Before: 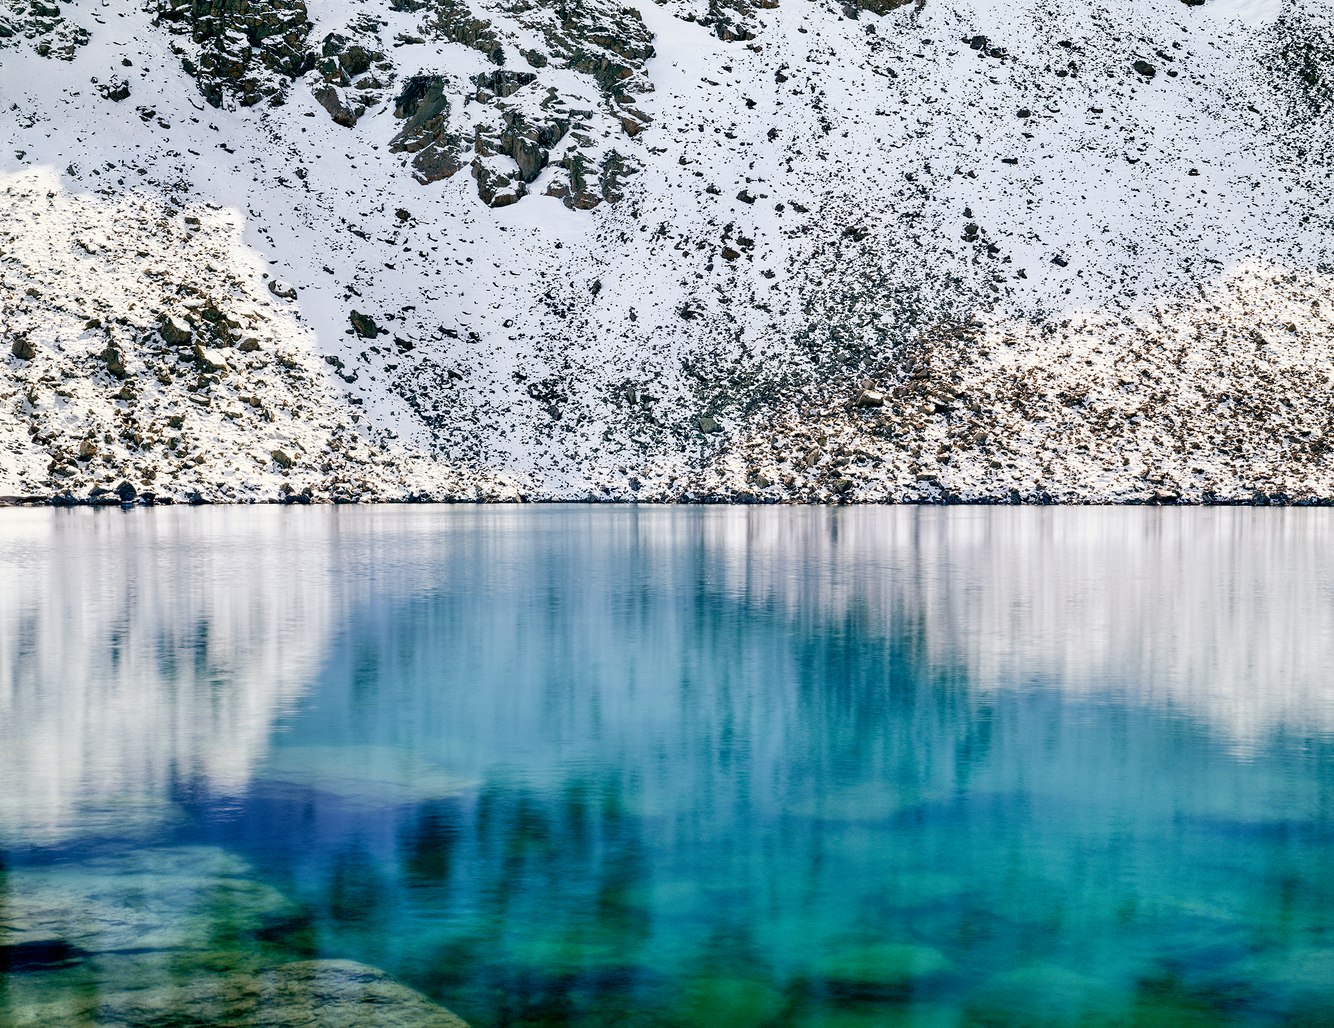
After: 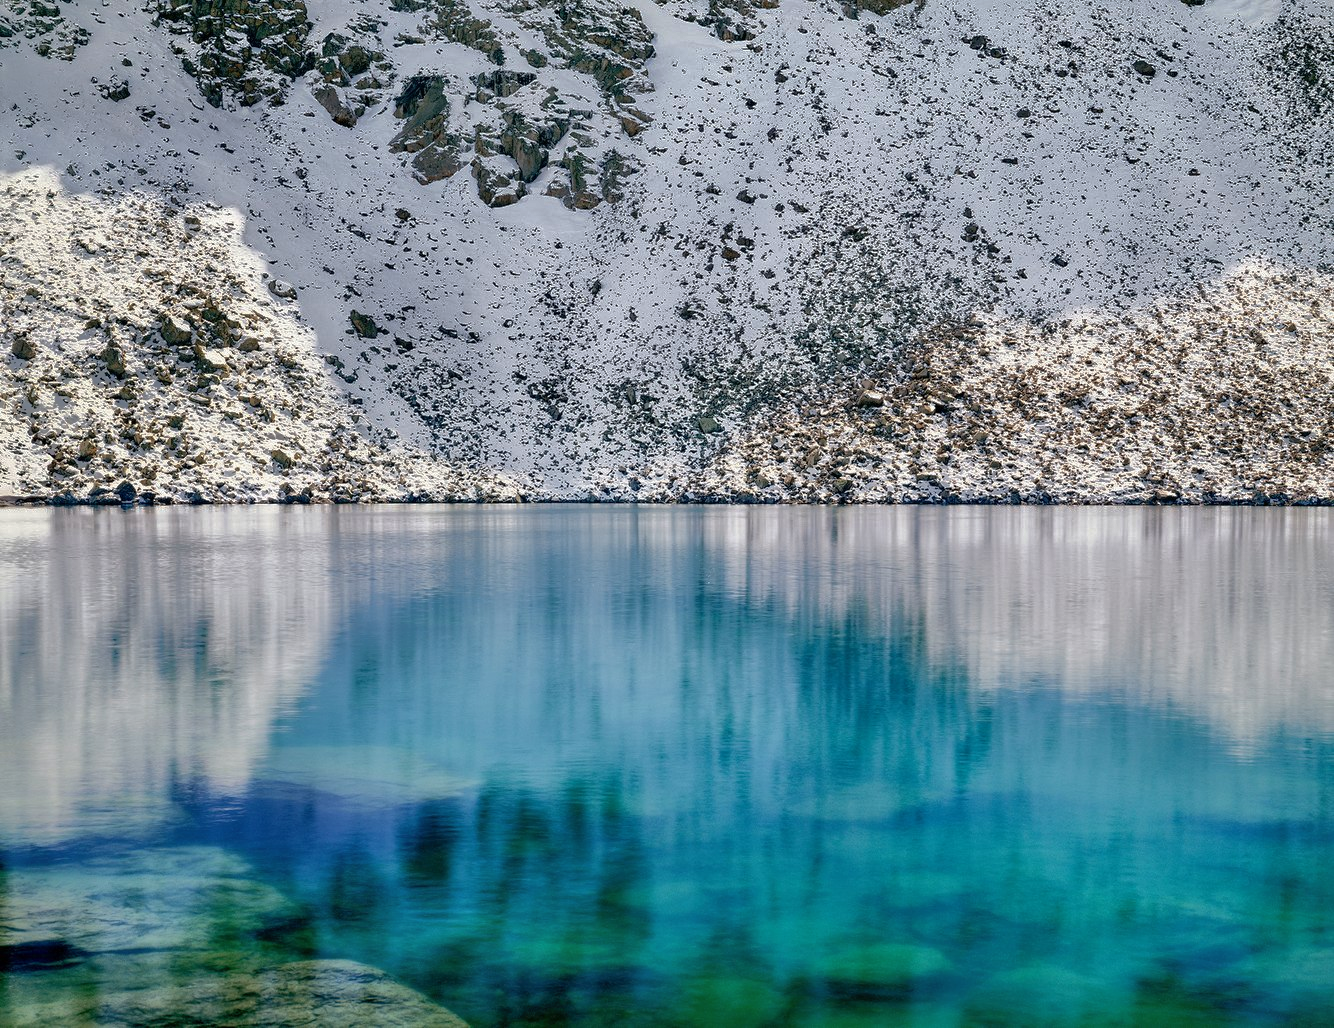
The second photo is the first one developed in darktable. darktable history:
shadows and highlights: shadows 39.17, highlights -74.33
